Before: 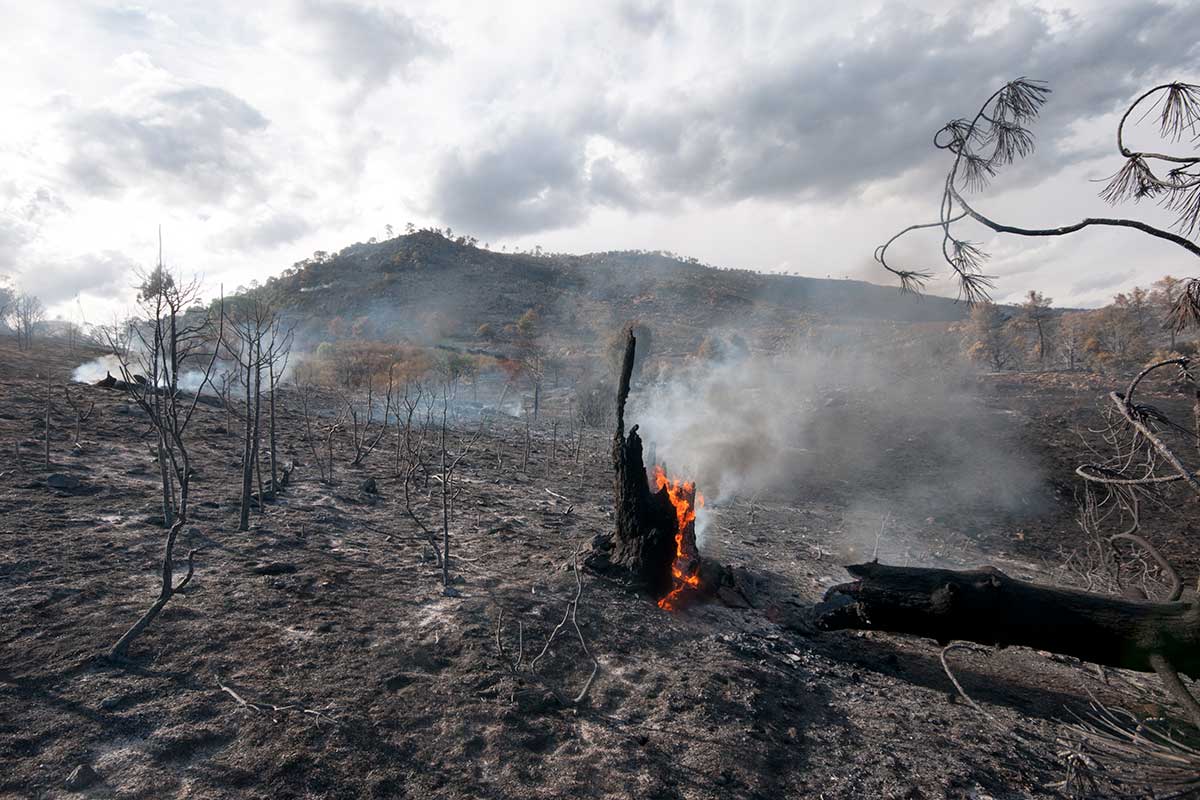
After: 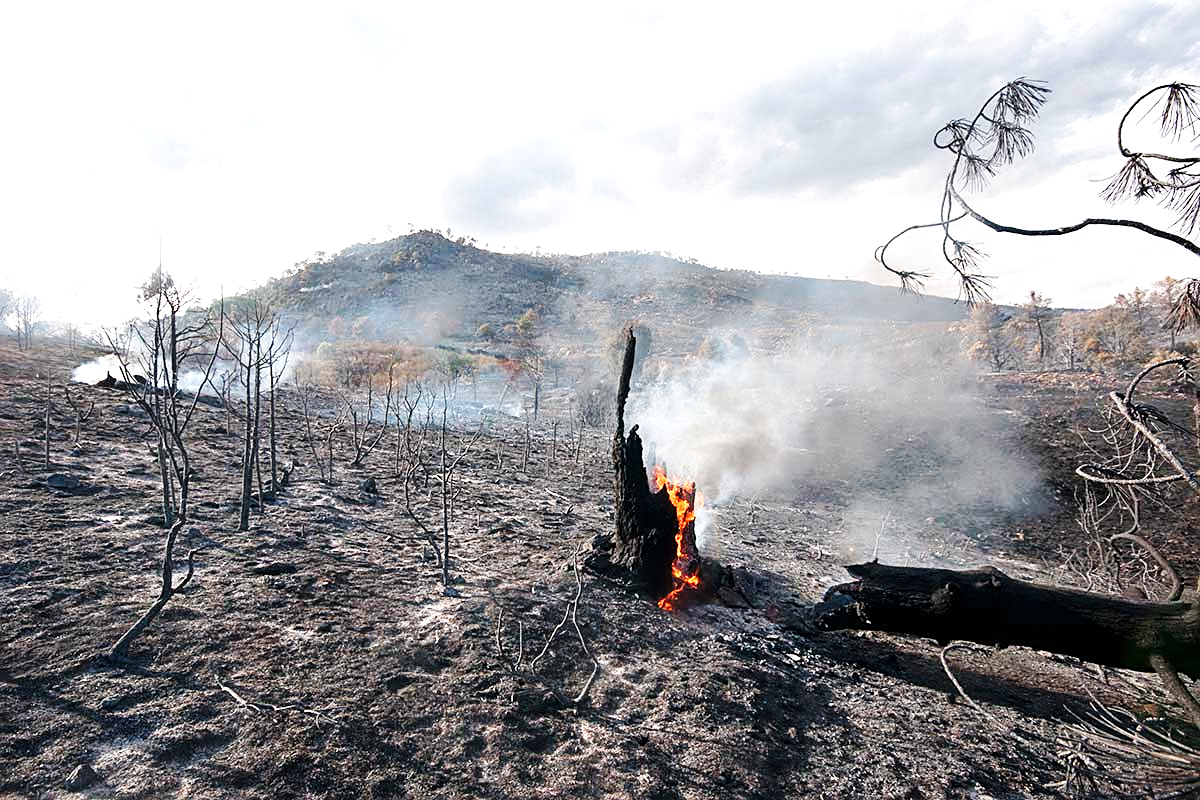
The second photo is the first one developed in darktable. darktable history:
base curve: curves: ch0 [(0, 0) (0.032, 0.025) (0.121, 0.166) (0.206, 0.329) (0.605, 0.79) (1, 1)], preserve colors none
levels: levels [0, 0.492, 0.984]
sharpen: on, module defaults
exposure: black level correction 0, exposure 0.6 EV, compensate exposure bias true, compensate highlight preservation false
